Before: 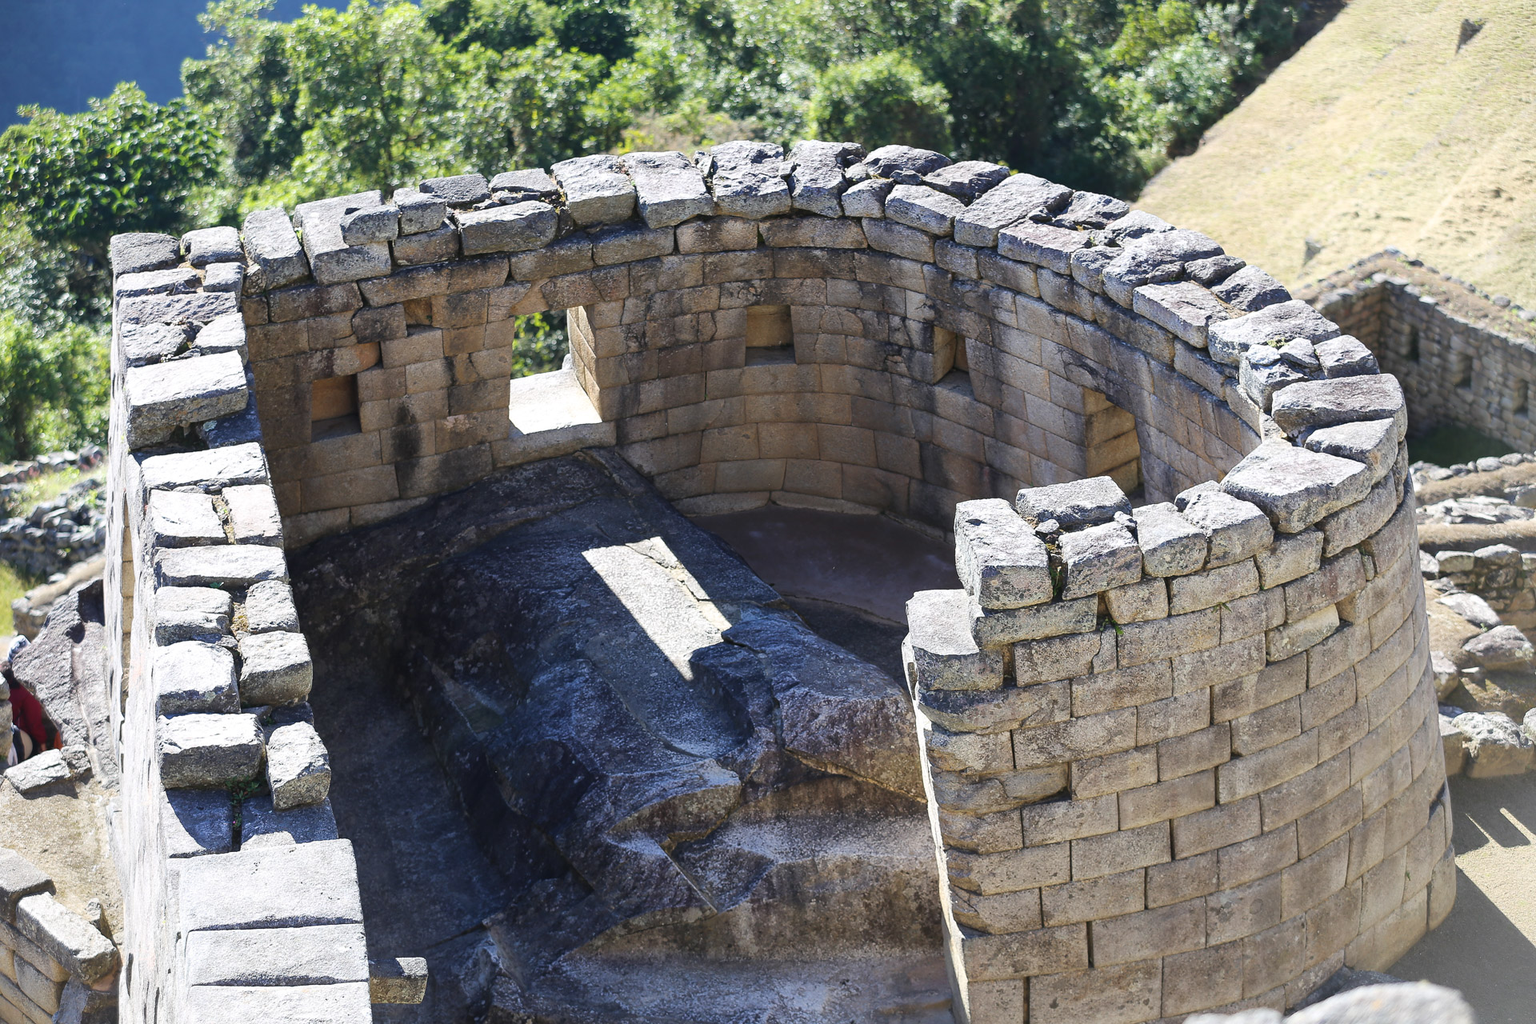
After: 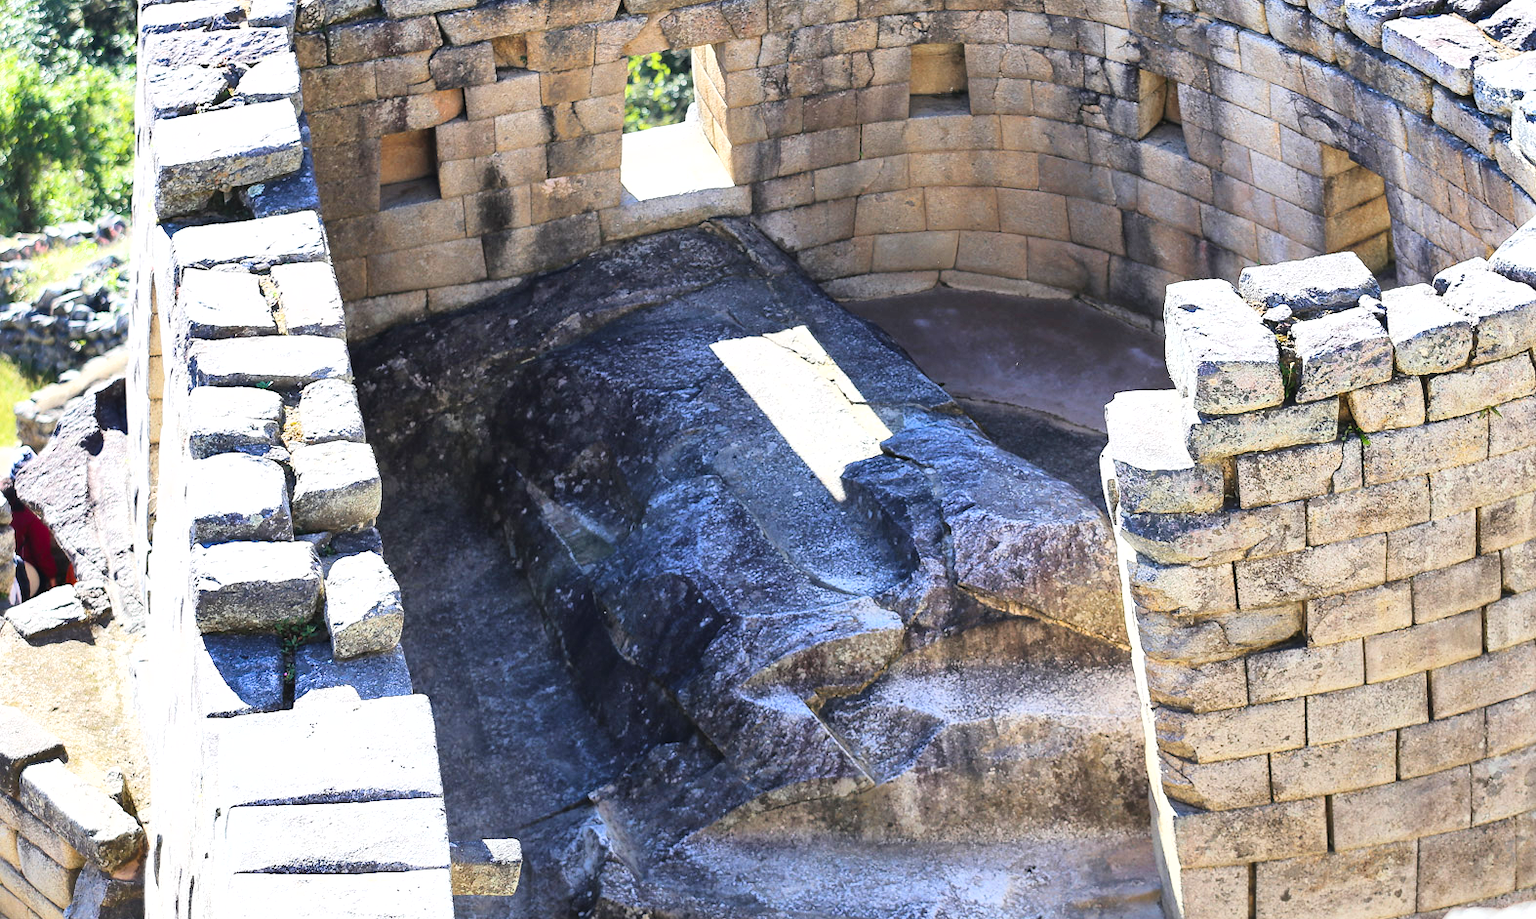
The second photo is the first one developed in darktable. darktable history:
tone curve: curves: ch0 [(0, 0) (0.003, 0.003) (0.011, 0.01) (0.025, 0.023) (0.044, 0.041) (0.069, 0.064) (0.1, 0.094) (0.136, 0.143) (0.177, 0.205) (0.224, 0.281) (0.277, 0.367) (0.335, 0.457) (0.399, 0.542) (0.468, 0.629) (0.543, 0.711) (0.623, 0.788) (0.709, 0.863) (0.801, 0.912) (0.898, 0.955) (1, 1)], color space Lab, linked channels, preserve colors none
shadows and highlights: soften with gaussian
exposure: black level correction 0.001, exposure 0.499 EV, compensate exposure bias true, compensate highlight preservation false
crop: top 26.404%, right 17.973%
